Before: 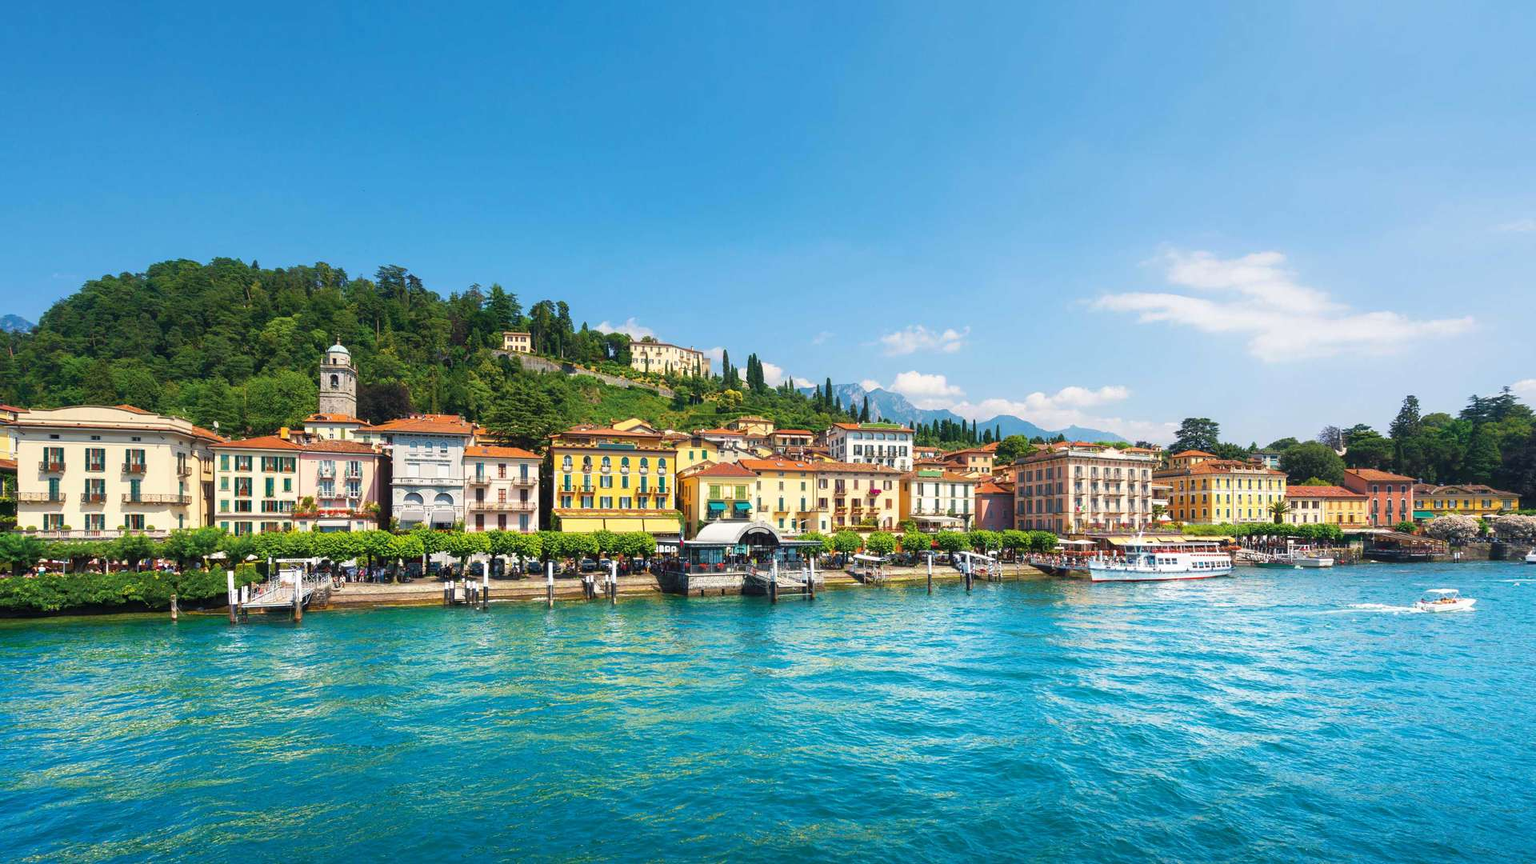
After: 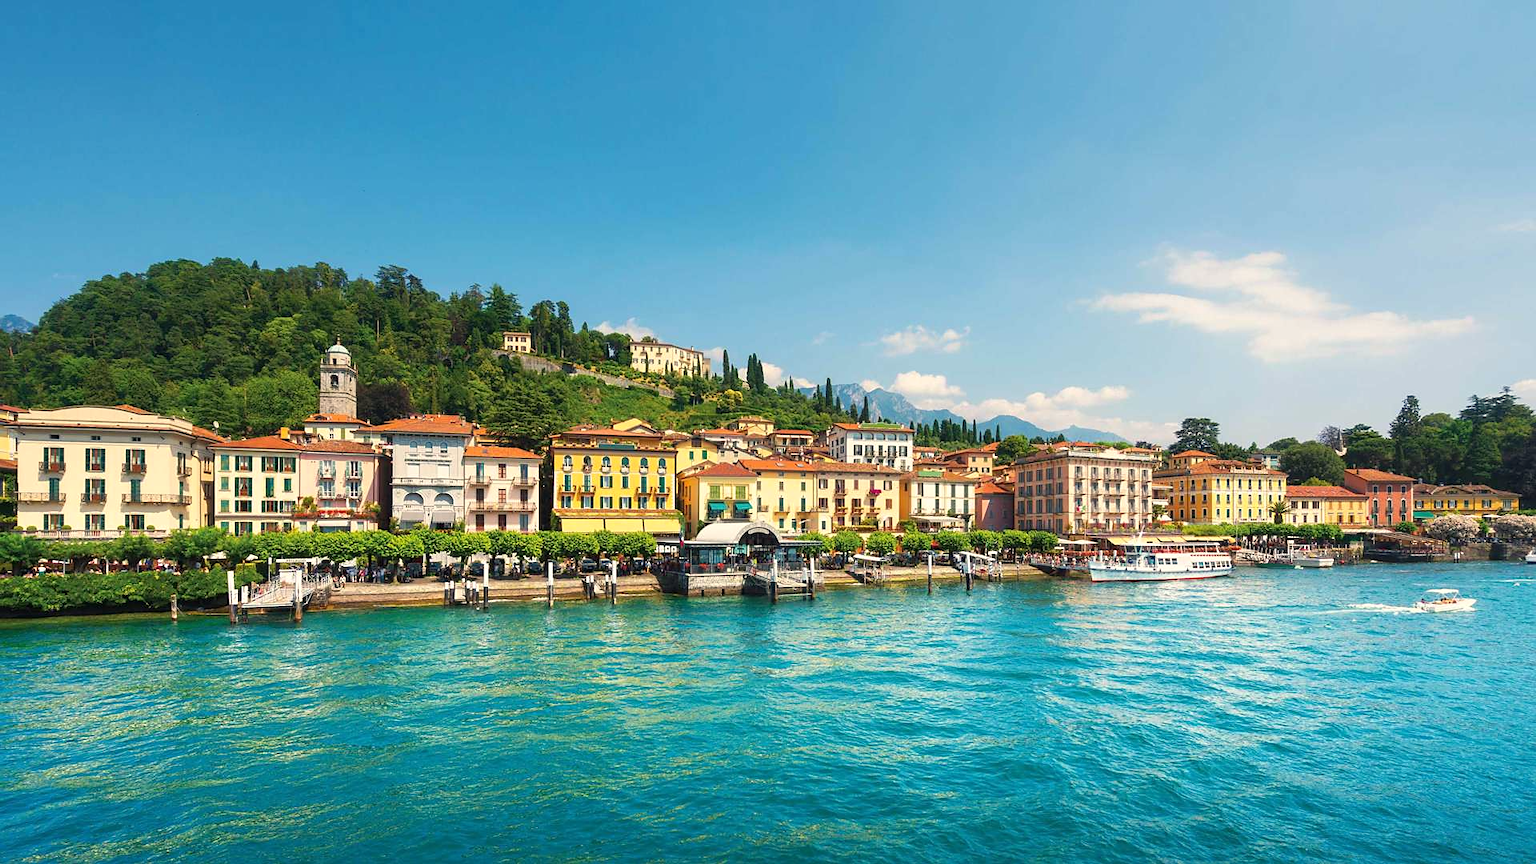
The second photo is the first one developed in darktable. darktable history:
sharpen: radius 1.559, amount 0.373, threshold 1.271
white balance: red 1.045, blue 0.932
